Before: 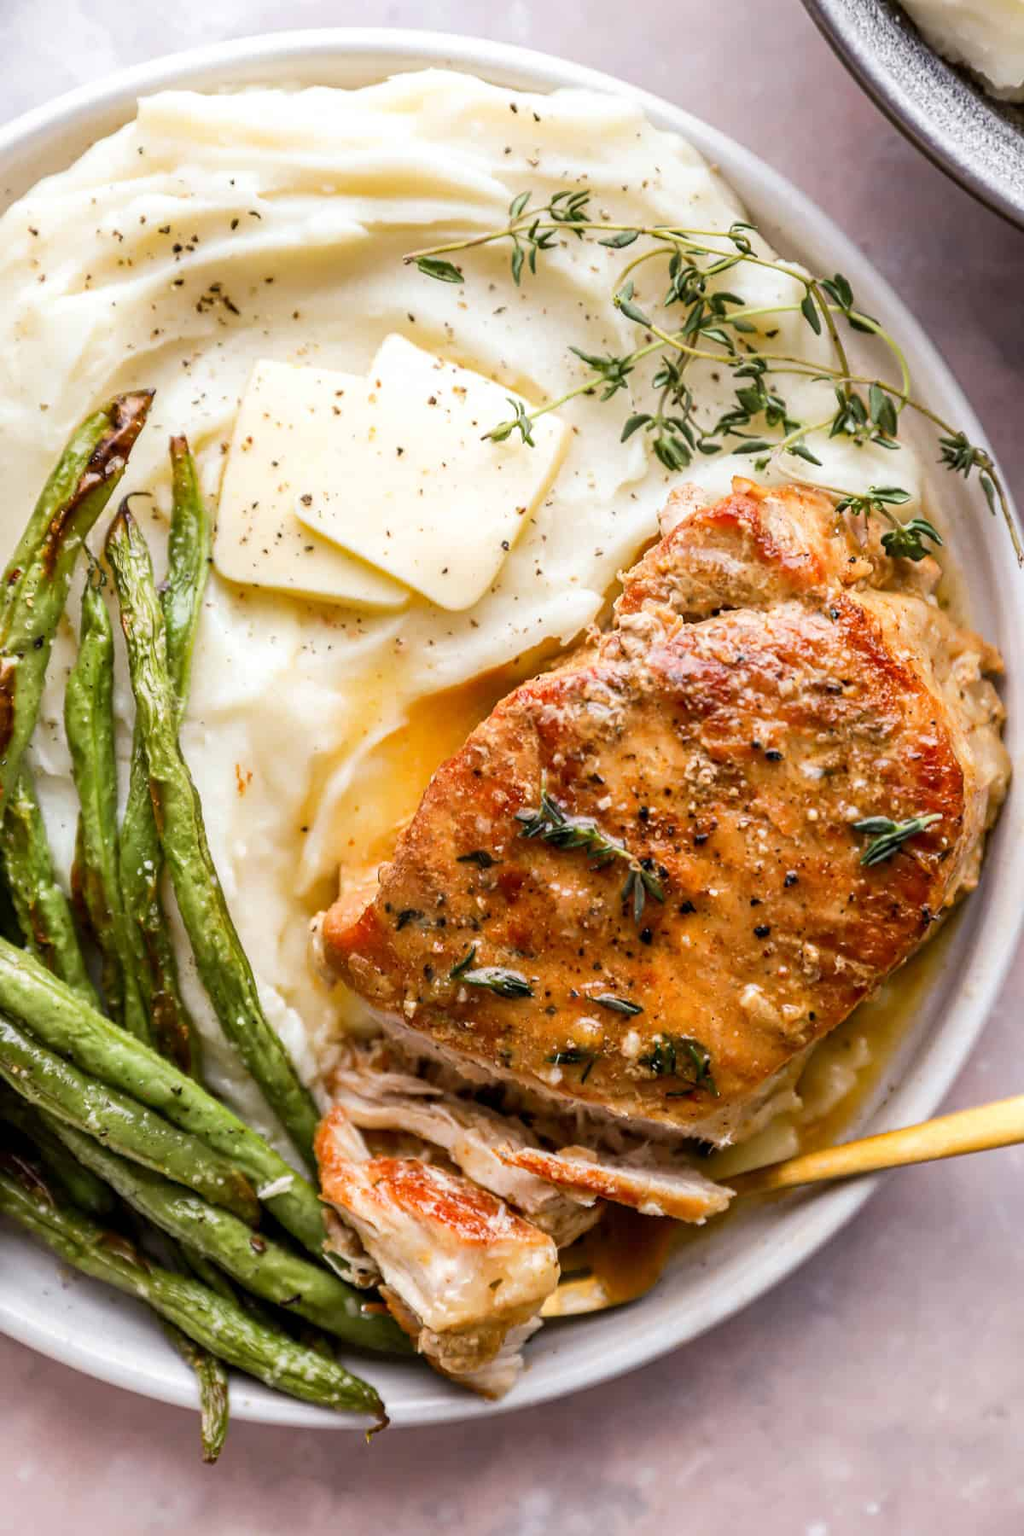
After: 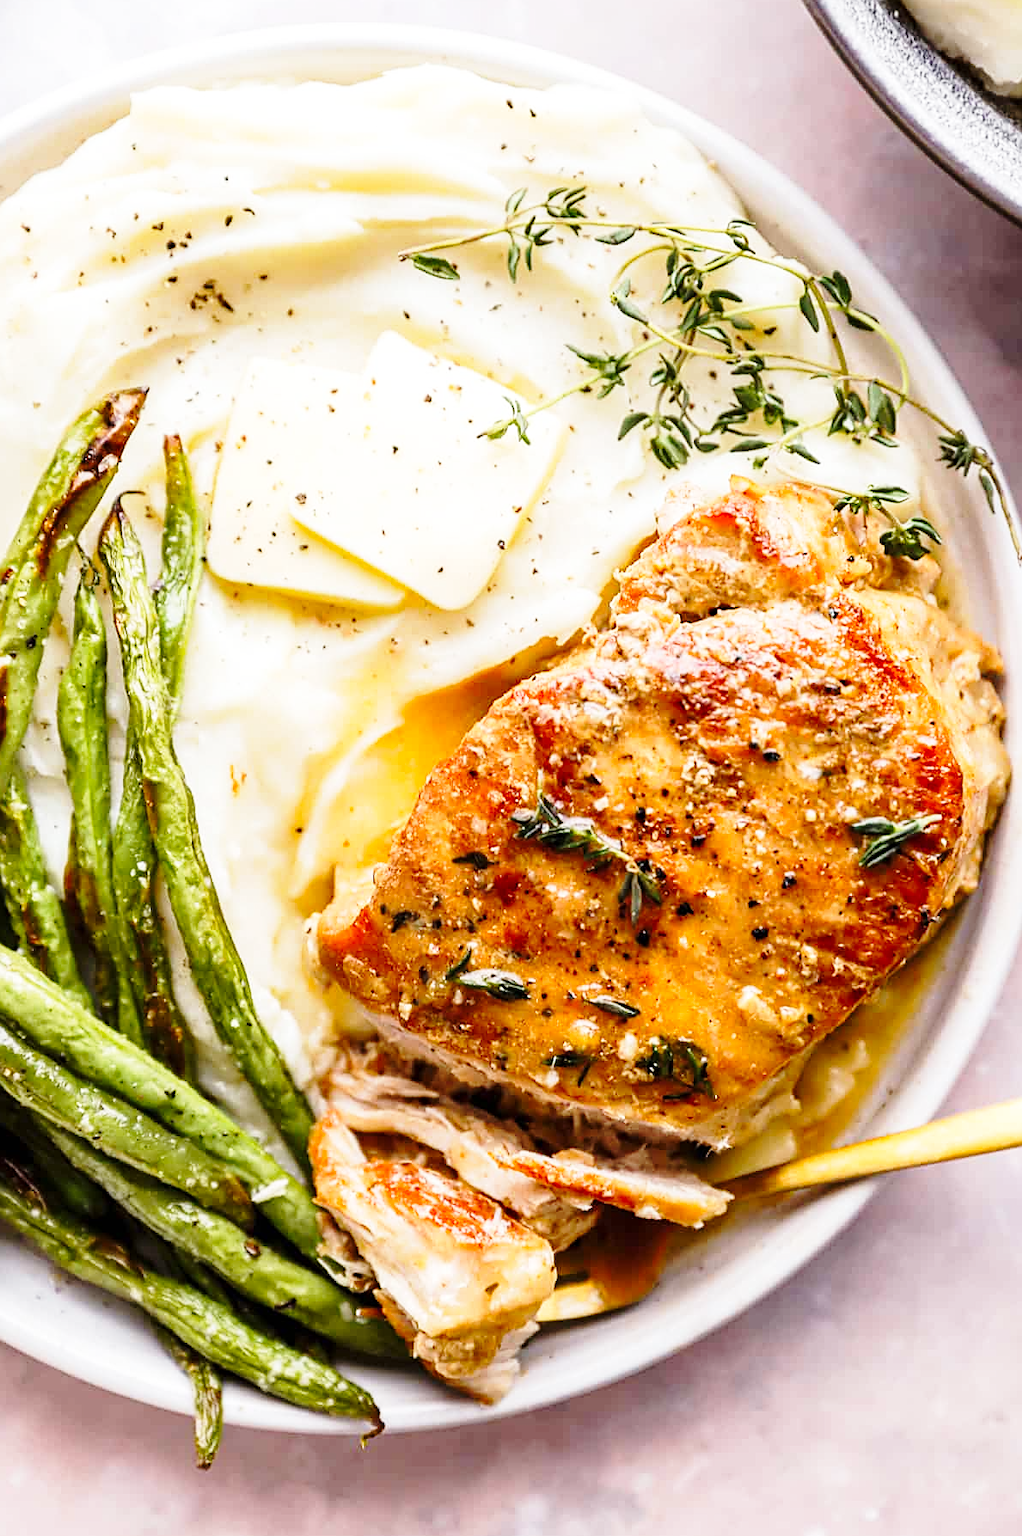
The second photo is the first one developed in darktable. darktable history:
base curve: curves: ch0 [(0, 0) (0.028, 0.03) (0.121, 0.232) (0.46, 0.748) (0.859, 0.968) (1, 1)], preserve colors none
crop and rotate: left 0.786%, top 0.353%, bottom 0.336%
sharpen: on, module defaults
